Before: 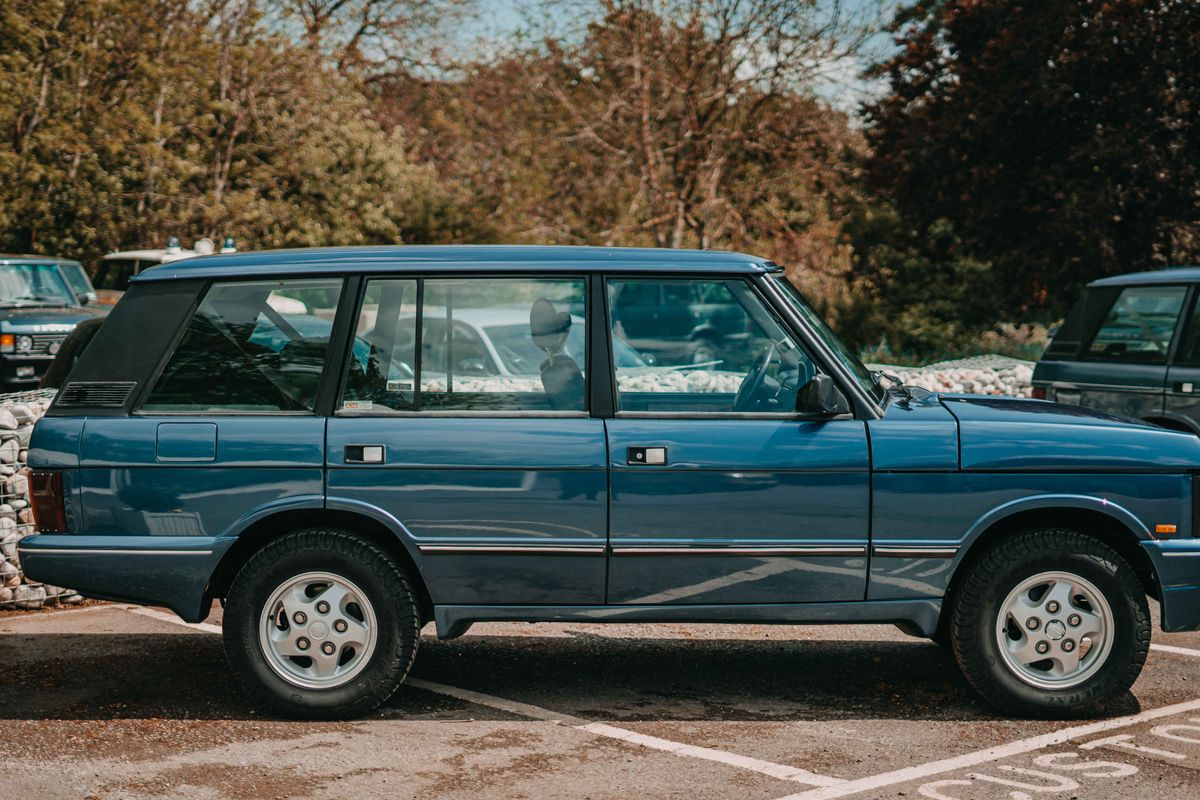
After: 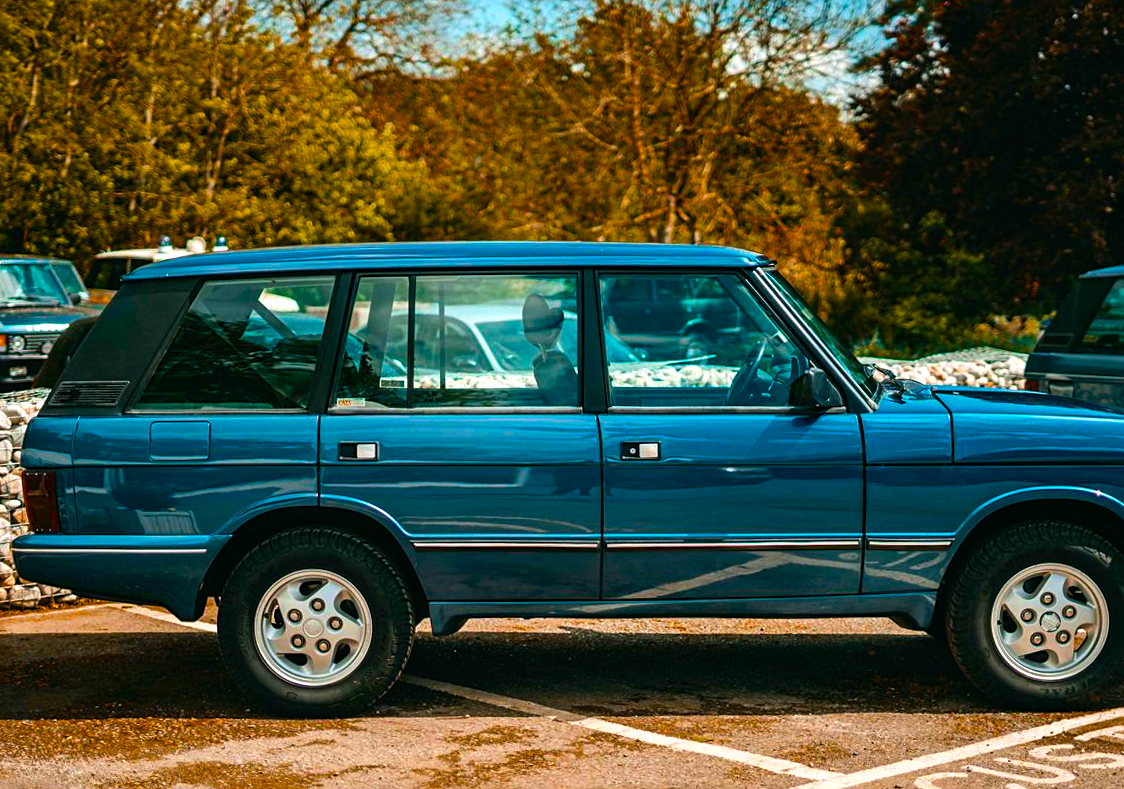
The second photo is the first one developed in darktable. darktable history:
color balance rgb: linear chroma grading › shadows -40%, linear chroma grading › highlights 40%, linear chroma grading › global chroma 45%, linear chroma grading › mid-tones -30%, perceptual saturation grading › global saturation 55%, perceptual saturation grading › highlights -50%, perceptual saturation grading › mid-tones 40%, perceptual saturation grading › shadows 30%, perceptual brilliance grading › global brilliance 20%, perceptual brilliance grading › shadows -40%, global vibrance 35%
sharpen: amount 0.2
crop and rotate: right 5.167%
rotate and perspective: rotation -0.45°, automatic cropping original format, crop left 0.008, crop right 0.992, crop top 0.012, crop bottom 0.988
